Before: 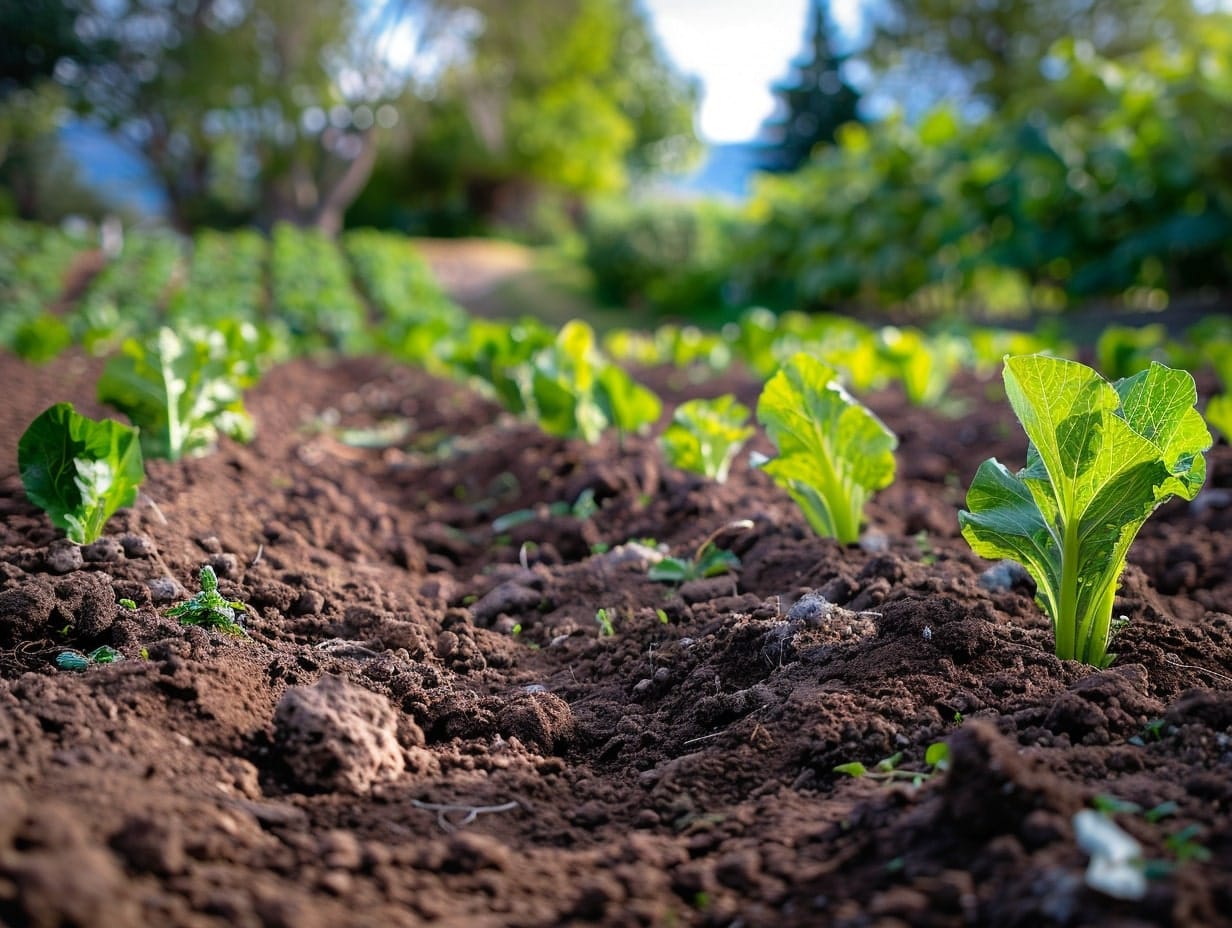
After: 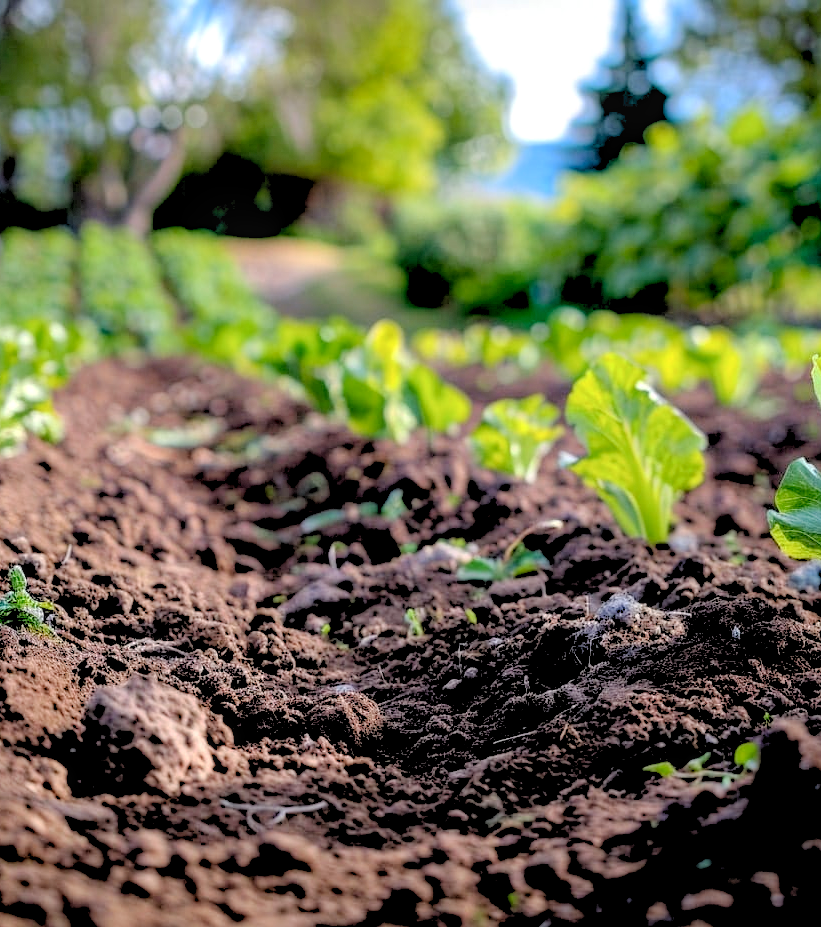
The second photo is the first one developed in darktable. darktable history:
rgb levels: levels [[0.027, 0.429, 0.996], [0, 0.5, 1], [0, 0.5, 1]]
crop and rotate: left 15.546%, right 17.787%
tone curve: curves: ch0 [(0, 0) (0.003, 0.018) (0.011, 0.019) (0.025, 0.02) (0.044, 0.024) (0.069, 0.034) (0.1, 0.049) (0.136, 0.082) (0.177, 0.136) (0.224, 0.196) (0.277, 0.263) (0.335, 0.329) (0.399, 0.401) (0.468, 0.473) (0.543, 0.546) (0.623, 0.625) (0.709, 0.698) (0.801, 0.779) (0.898, 0.867) (1, 1)], preserve colors none
local contrast: on, module defaults
